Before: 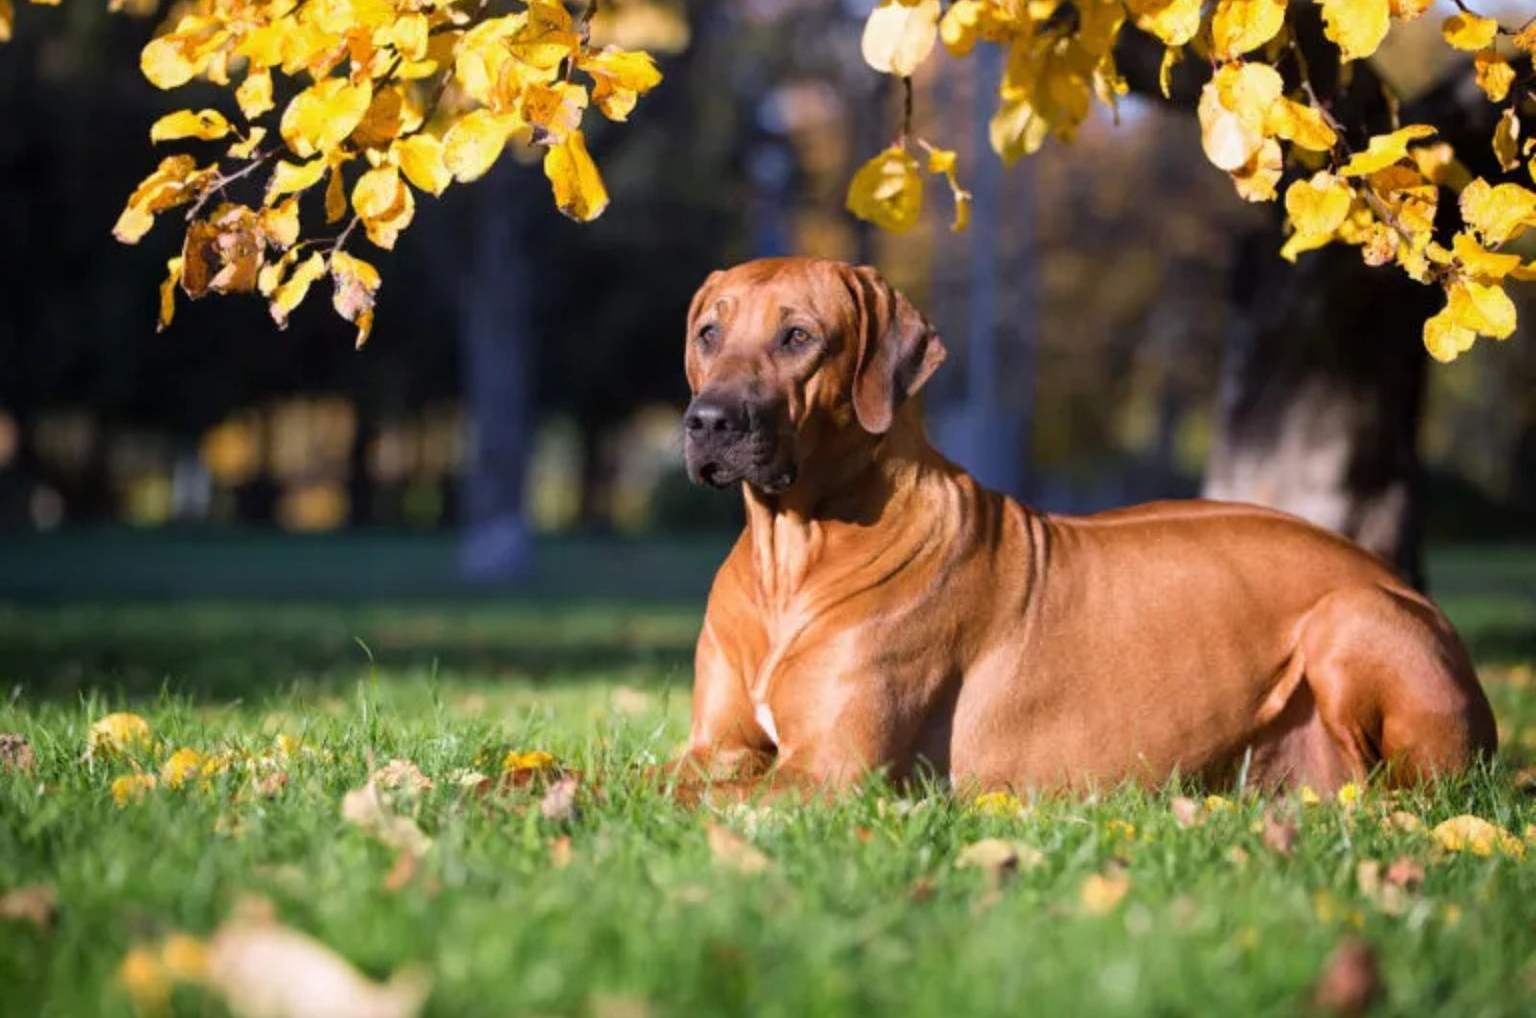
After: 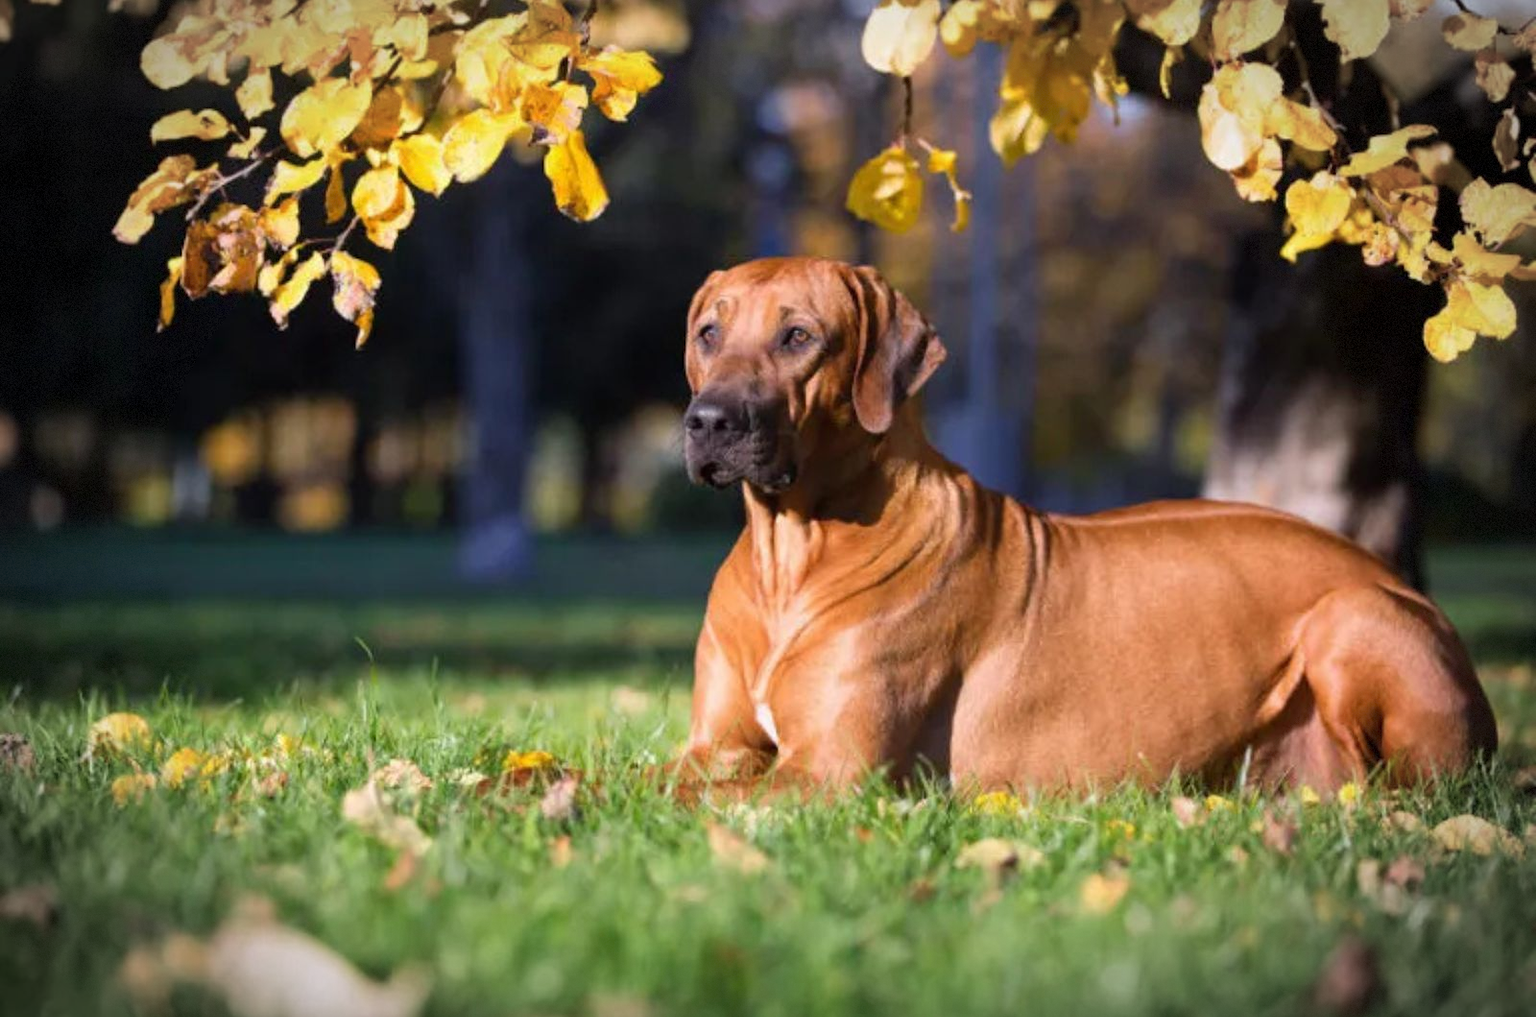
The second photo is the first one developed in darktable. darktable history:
vignetting: automatic ratio true, dithering 8-bit output
